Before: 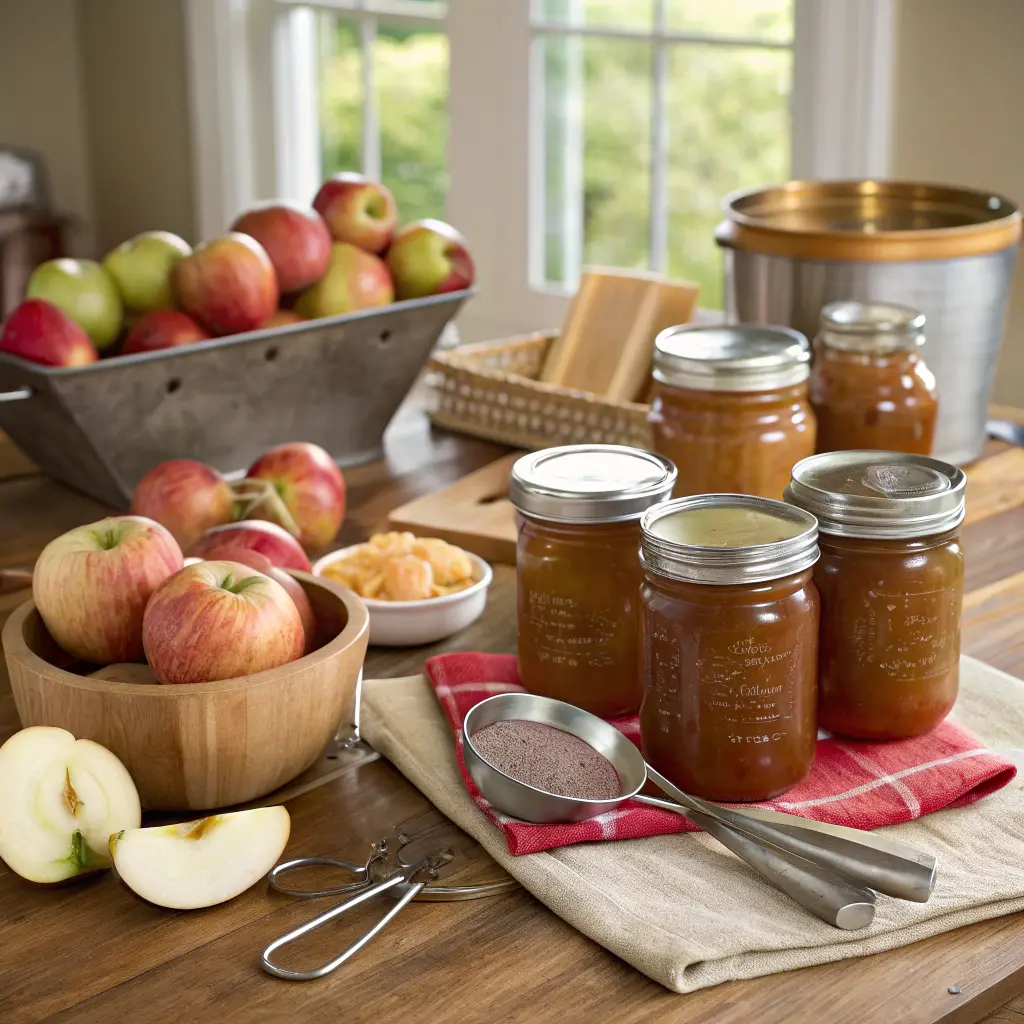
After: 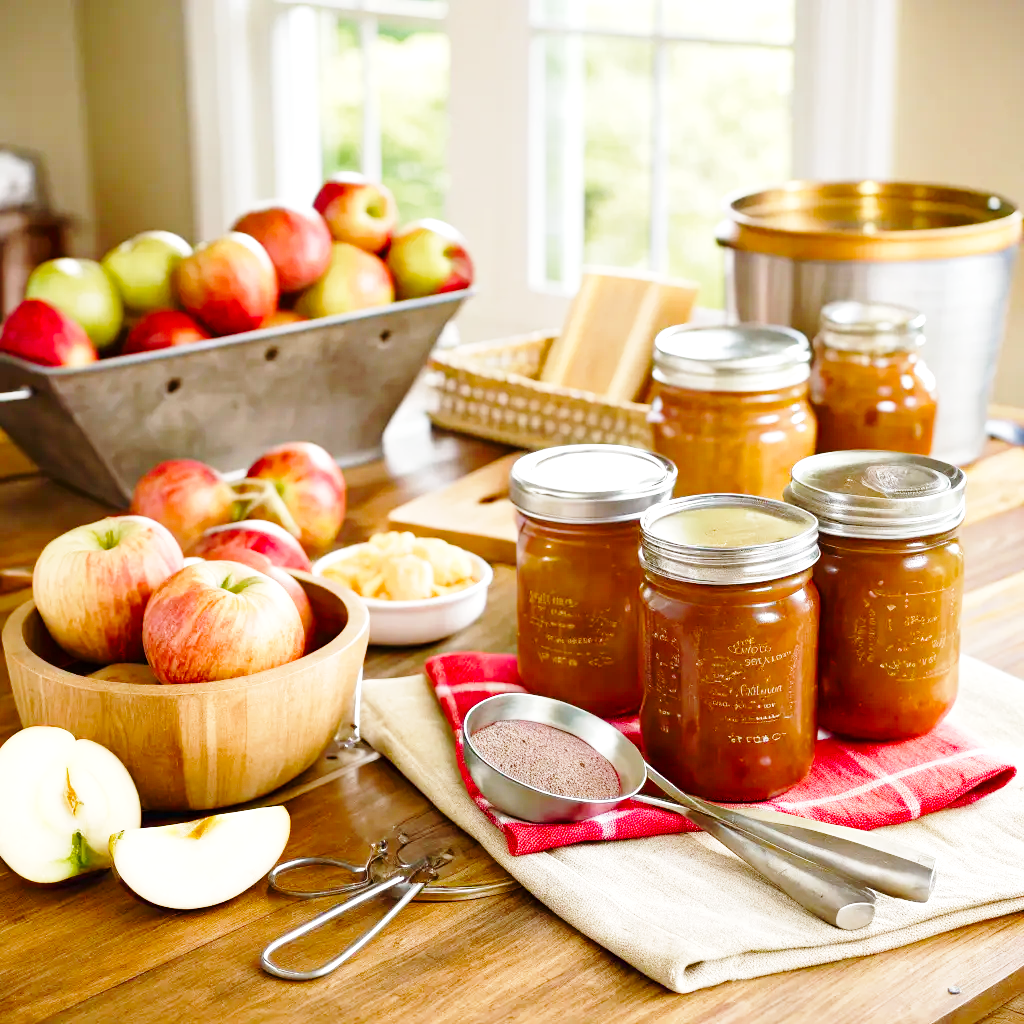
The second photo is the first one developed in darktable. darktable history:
color balance rgb: perceptual saturation grading › global saturation 20%, perceptual saturation grading › highlights -50%, perceptual saturation grading › shadows 30%, perceptual brilliance grading › global brilliance 10%, perceptual brilliance grading › shadows 15%
base curve: curves: ch0 [(0, 0) (0.028, 0.03) (0.121, 0.232) (0.46, 0.748) (0.859, 0.968) (1, 1)], preserve colors none
